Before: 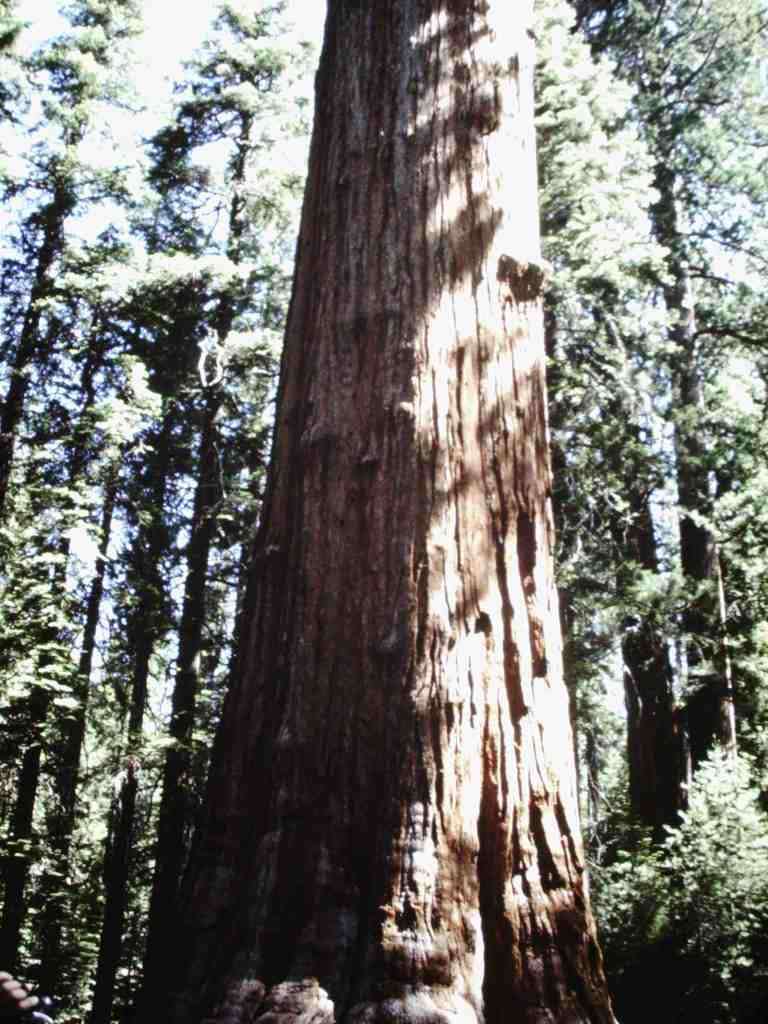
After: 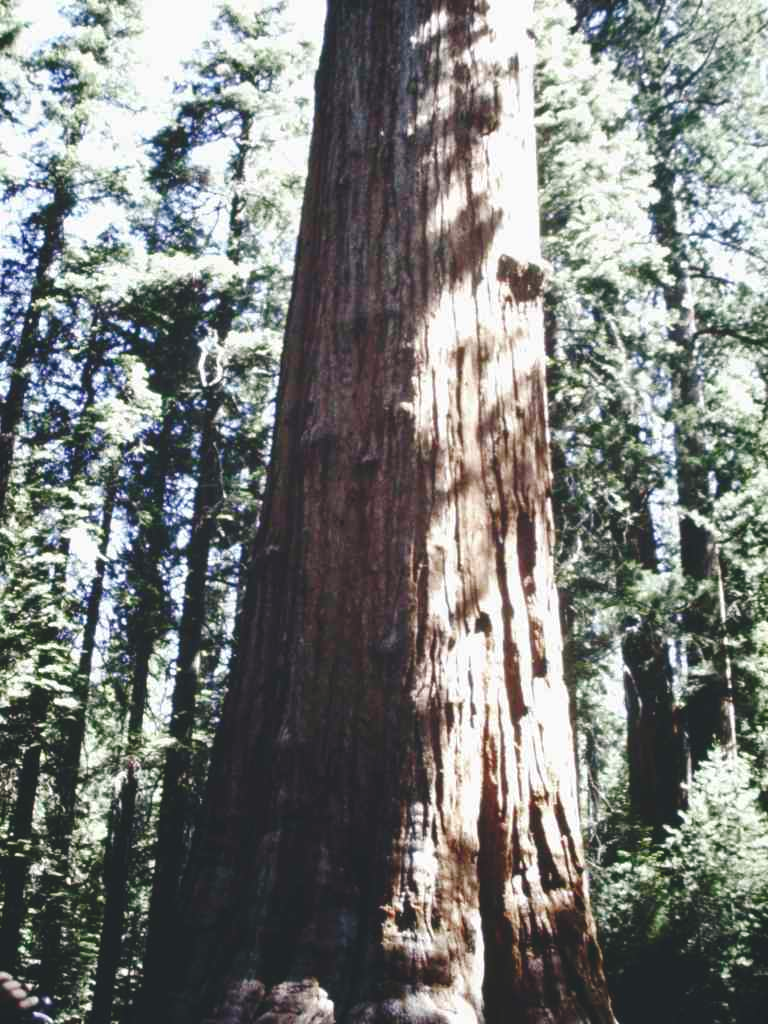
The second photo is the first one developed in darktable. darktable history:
color balance rgb: shadows lift › chroma 3.158%, shadows lift › hue 241.49°, global offset › luminance 1.486%, perceptual saturation grading › global saturation 20%, perceptual saturation grading › highlights -49.428%, perceptual saturation grading › shadows 26.007%, global vibrance 6.151%
